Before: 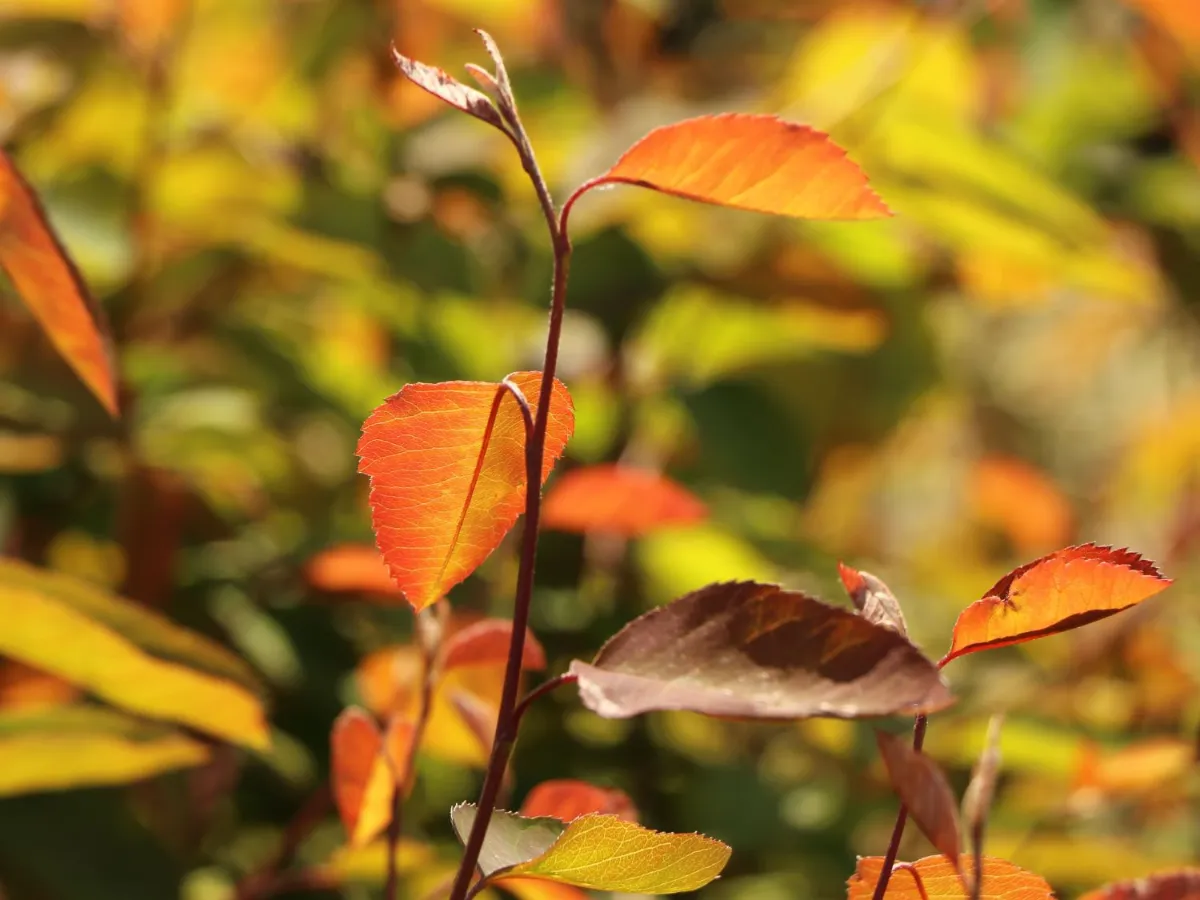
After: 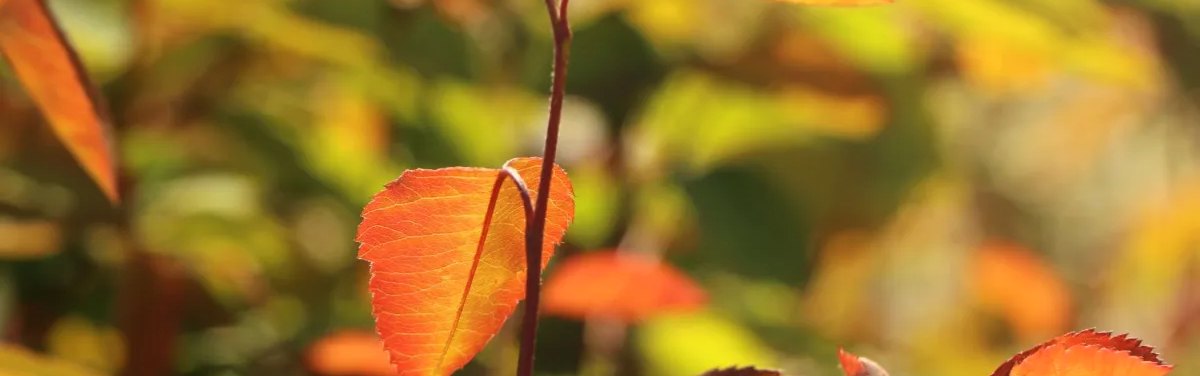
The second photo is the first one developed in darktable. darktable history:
bloom: size 40%
crop and rotate: top 23.84%, bottom 34.294%
